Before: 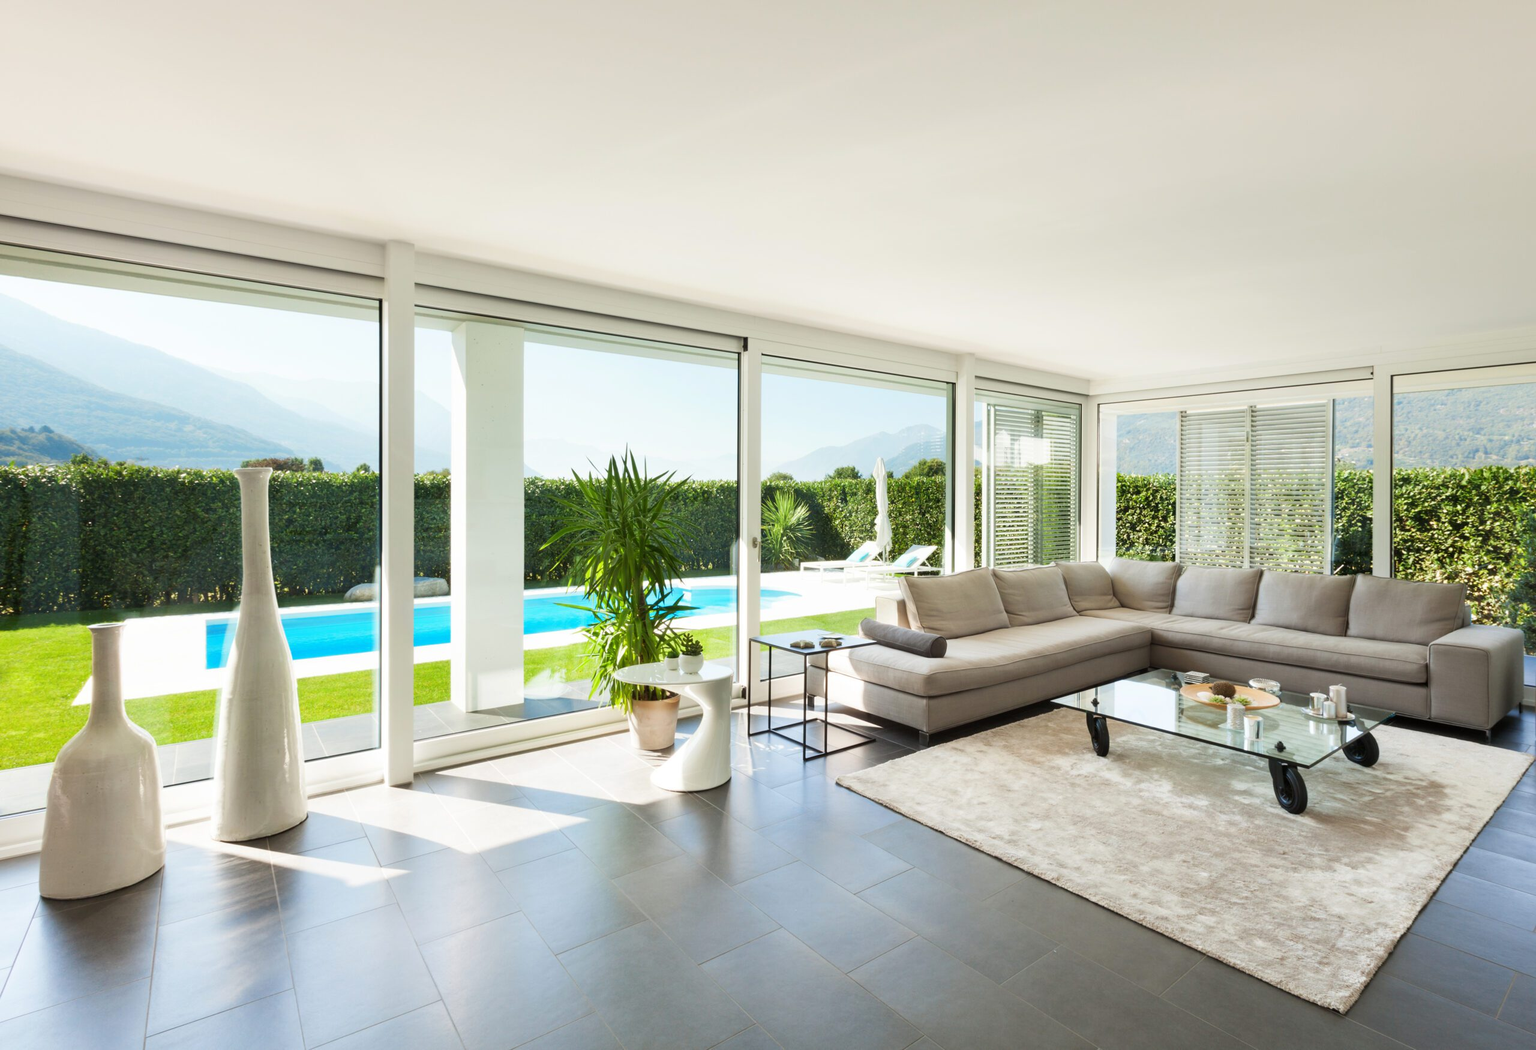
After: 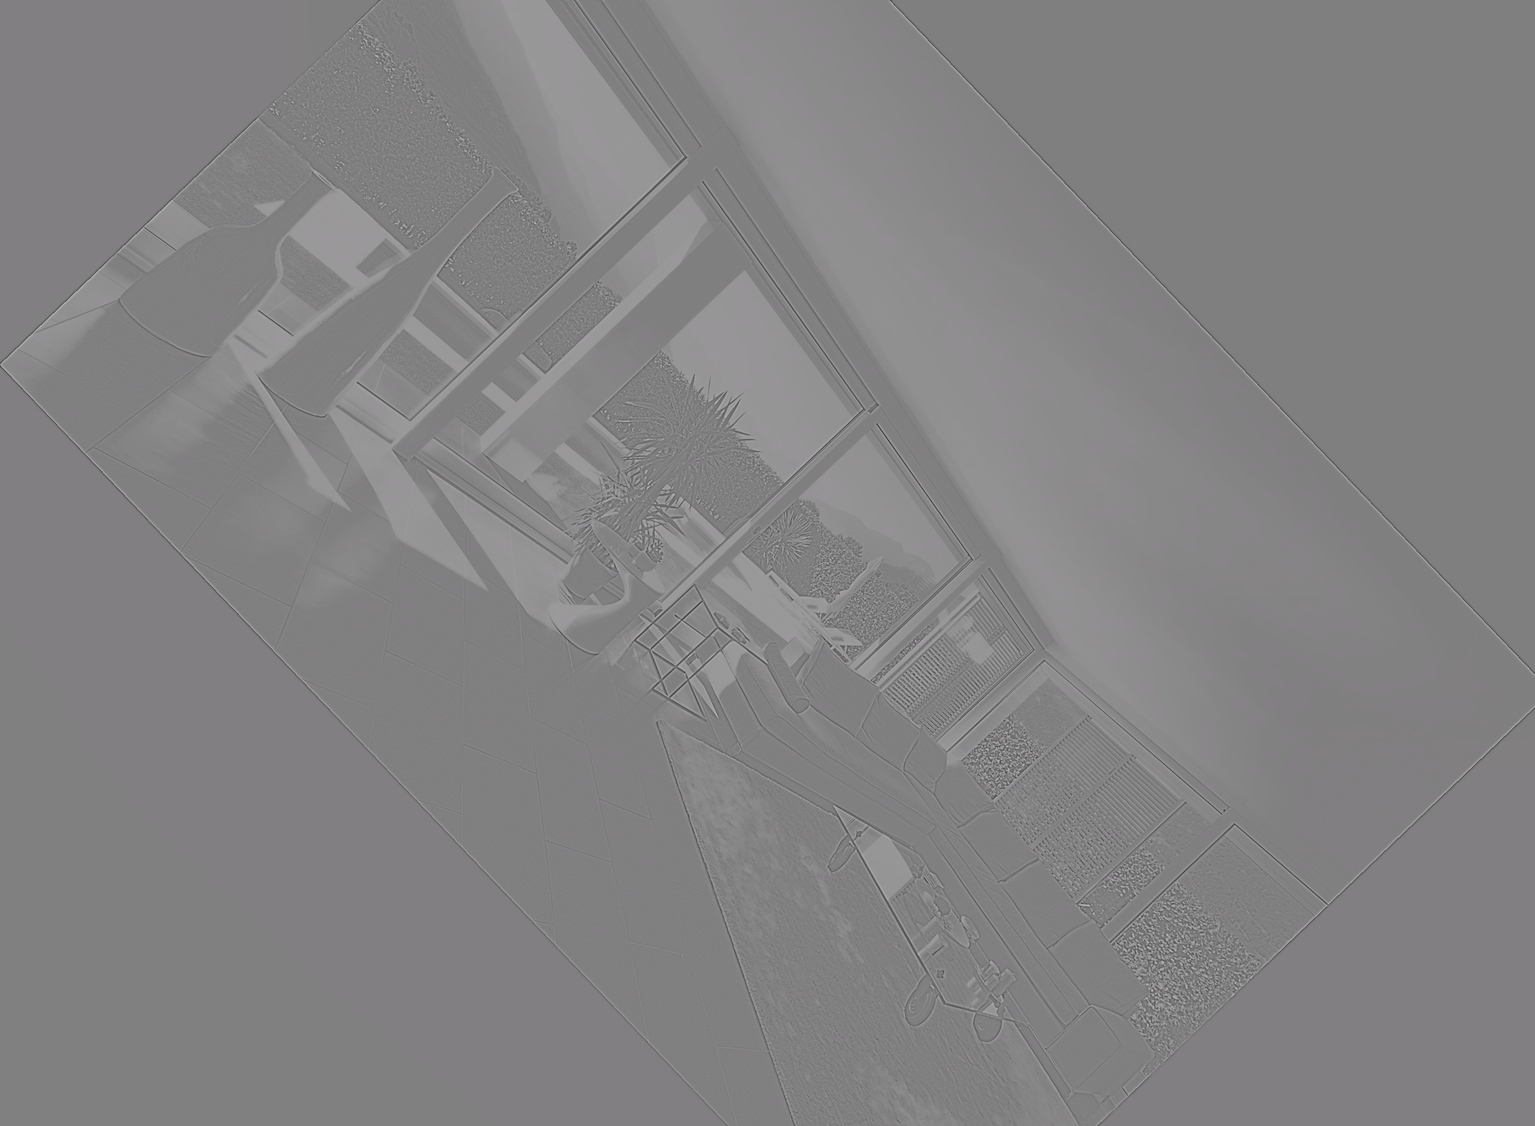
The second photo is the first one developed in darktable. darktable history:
crop and rotate: angle -46.26°, top 16.234%, right 0.912%, bottom 11.704%
local contrast: on, module defaults
exposure: exposure 0.785 EV, compensate highlight preservation false
haze removal: compatibility mode true, adaptive false
highpass: sharpness 5.84%, contrast boost 8.44%
tone curve: curves: ch0 [(0, 0) (0.052, 0.018) (0.236, 0.207) (0.41, 0.417) (0.485, 0.518) (0.54, 0.584) (0.625, 0.666) (0.845, 0.828) (0.994, 0.964)]; ch1 [(0, 0) (0.136, 0.146) (0.317, 0.34) (0.382, 0.408) (0.434, 0.441) (0.472, 0.479) (0.498, 0.501) (0.557, 0.558) (0.616, 0.59) (0.739, 0.7) (1, 1)]; ch2 [(0, 0) (0.352, 0.403) (0.447, 0.466) (0.482, 0.482) (0.528, 0.526) (0.586, 0.577) (0.618, 0.621) (0.785, 0.747) (1, 1)], color space Lab, independent channels, preserve colors none
